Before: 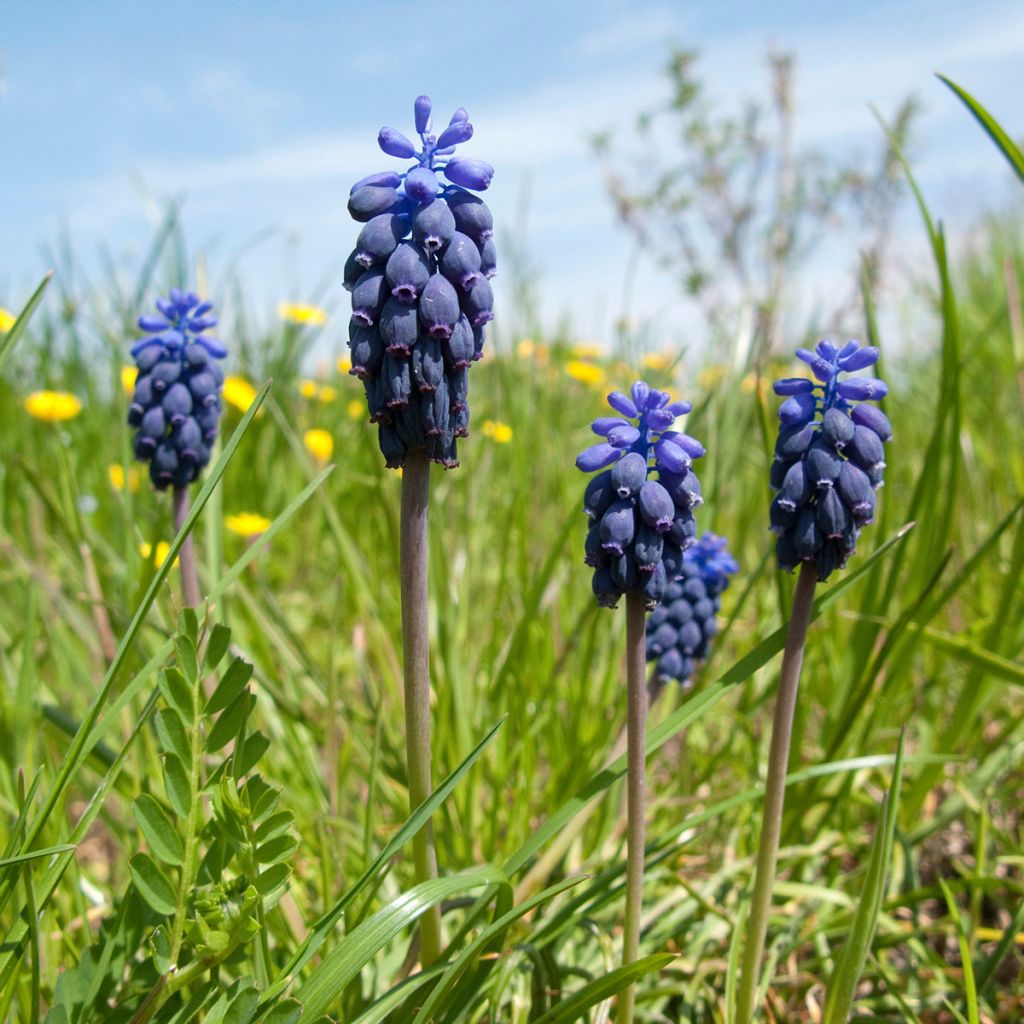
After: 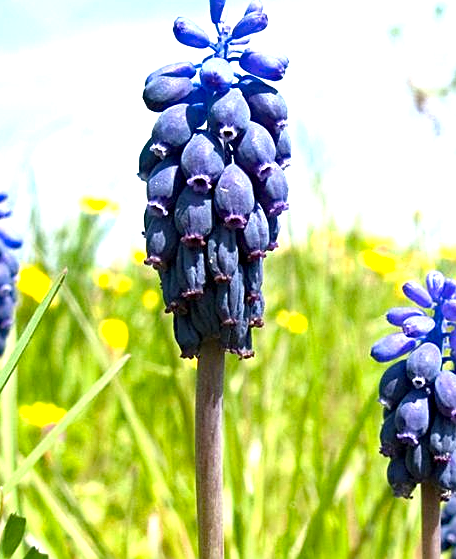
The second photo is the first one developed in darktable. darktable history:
haze removal: strength 0.28, distance 0.247, compatibility mode true, adaptive false
exposure: black level correction 0, exposure 1.2 EV, compensate exposure bias true, compensate highlight preservation false
sharpen: on, module defaults
shadows and highlights: shadows 37.64, highlights -27.73, highlights color adjustment 46.62%, soften with gaussian
crop: left 20.068%, top 10.833%, right 35.304%, bottom 34.543%
